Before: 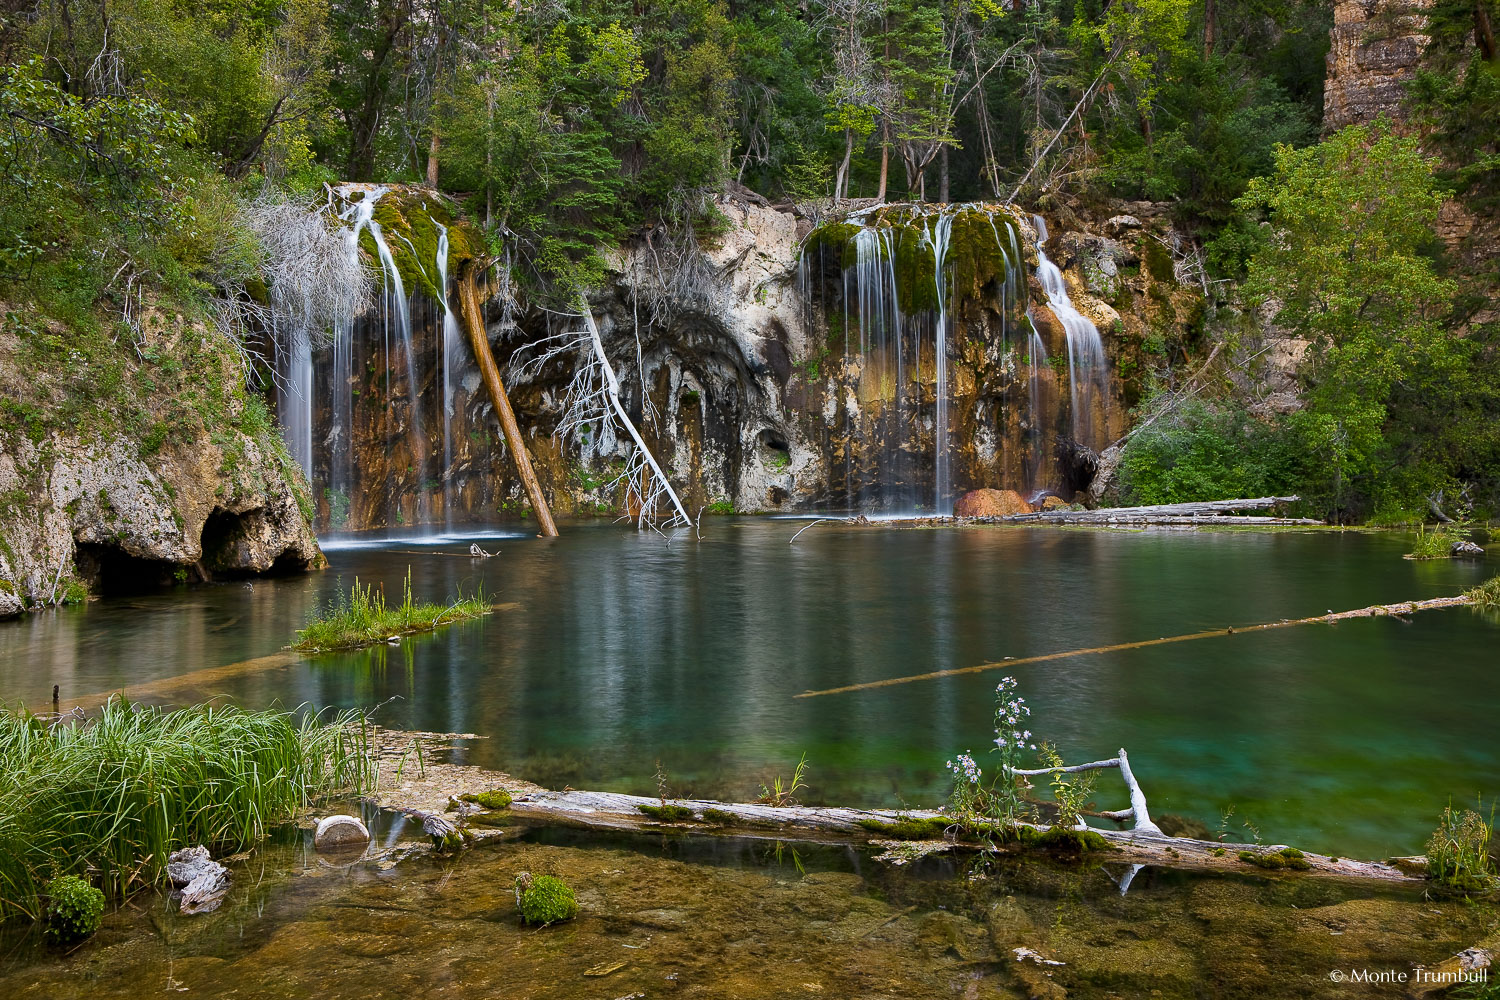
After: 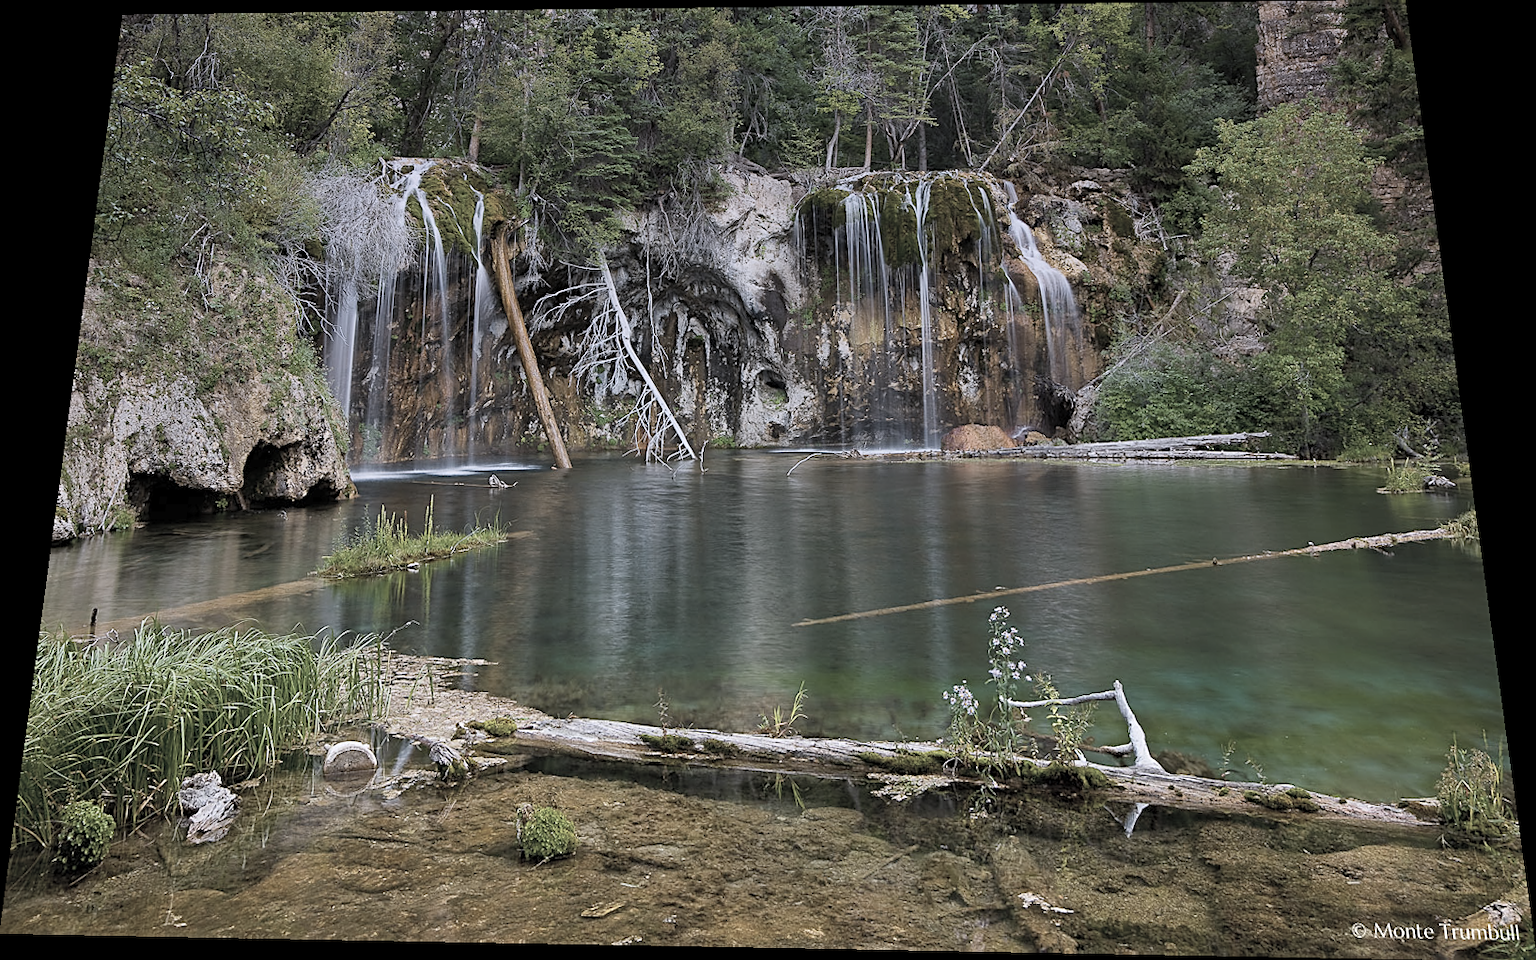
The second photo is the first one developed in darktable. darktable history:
contrast brightness saturation: brightness 0.18, saturation -0.5
rotate and perspective: rotation 0.128°, lens shift (vertical) -0.181, lens shift (horizontal) -0.044, shear 0.001, automatic cropping off
sharpen: on, module defaults
graduated density: hue 238.83°, saturation 50%
